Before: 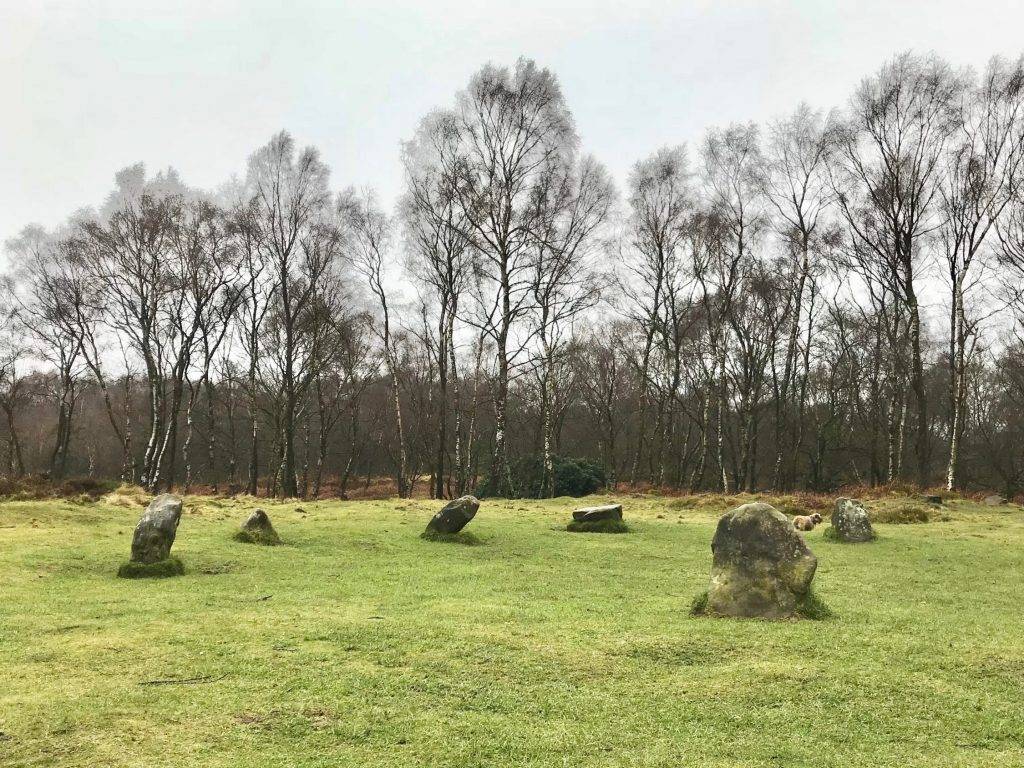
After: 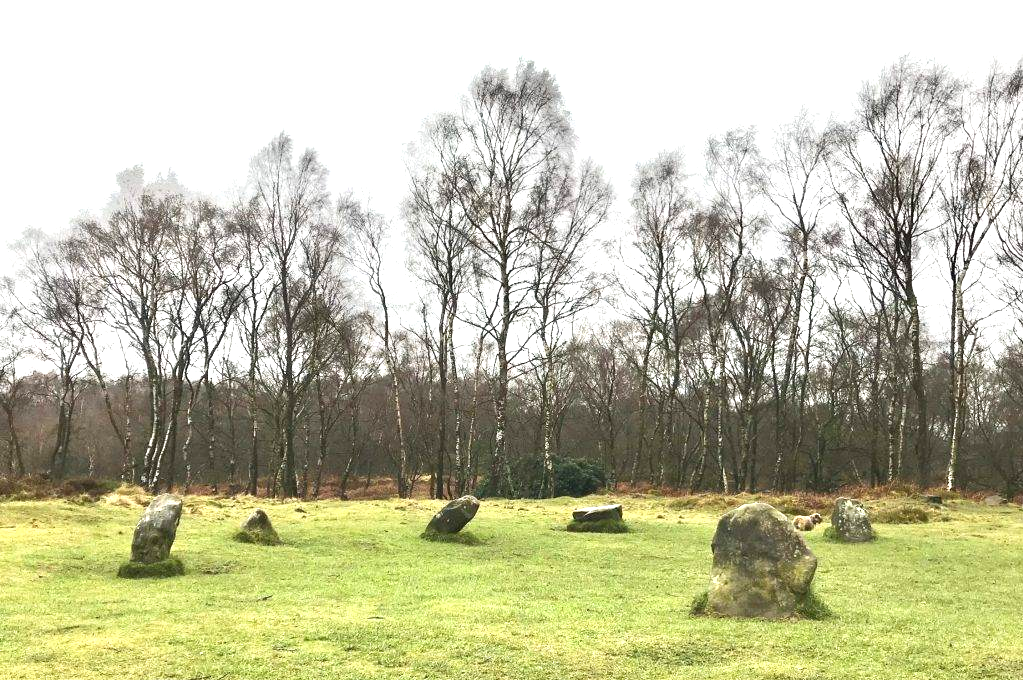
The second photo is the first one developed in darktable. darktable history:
exposure: black level correction 0, exposure 0.694 EV, compensate highlight preservation false
crop and rotate: top 0%, bottom 11.409%
